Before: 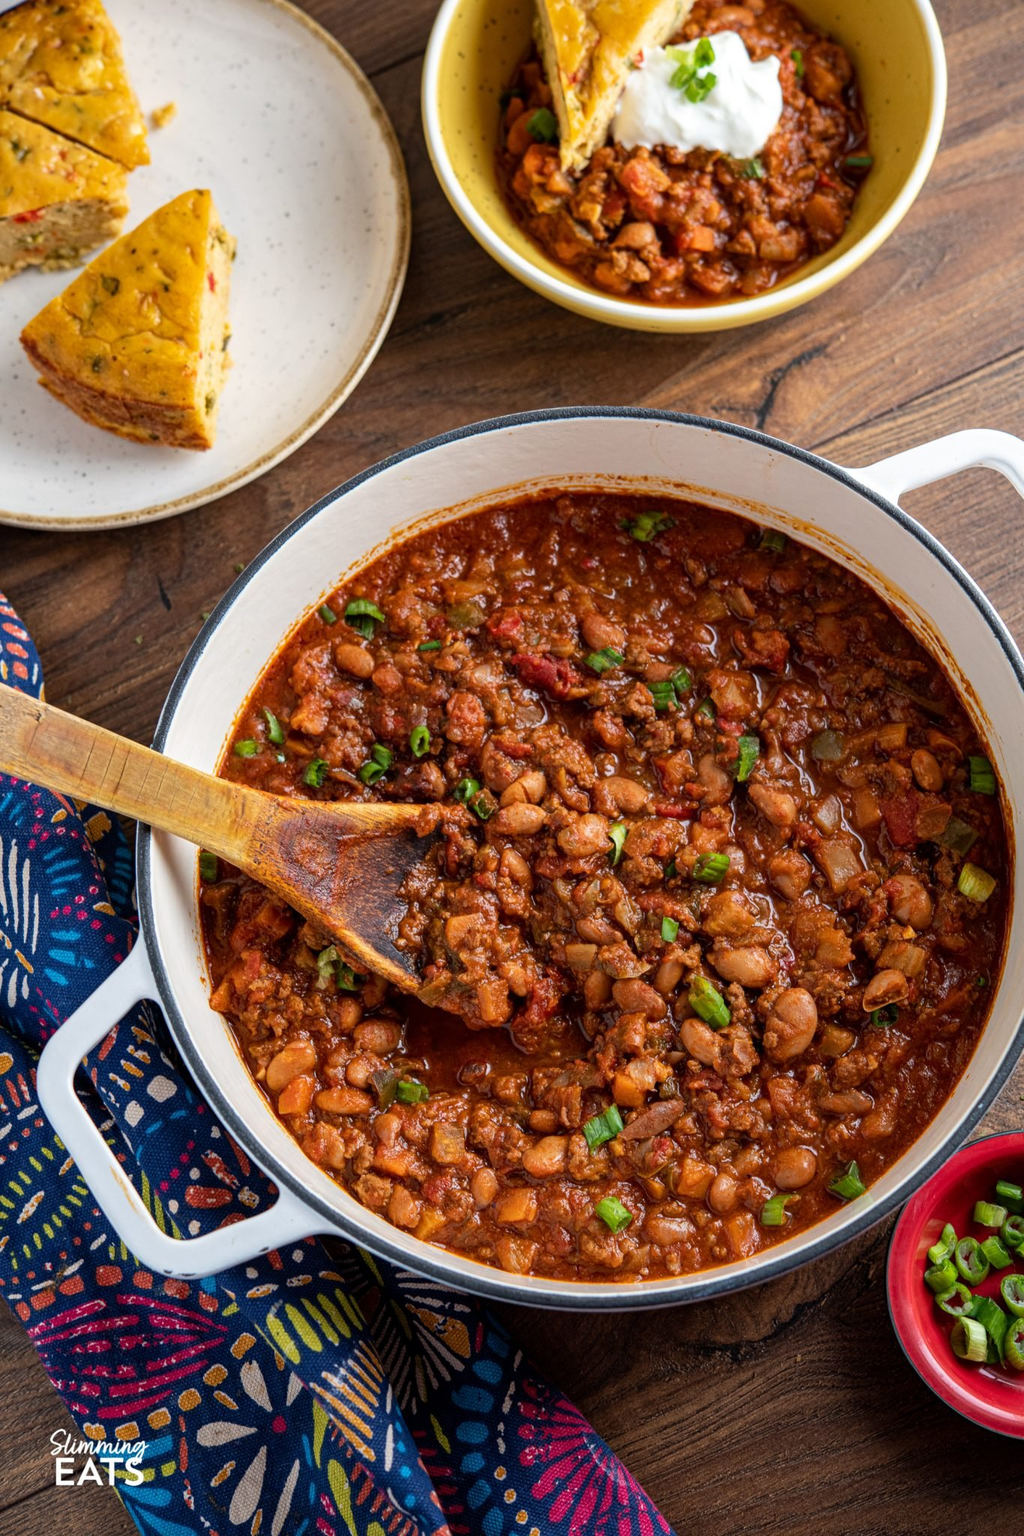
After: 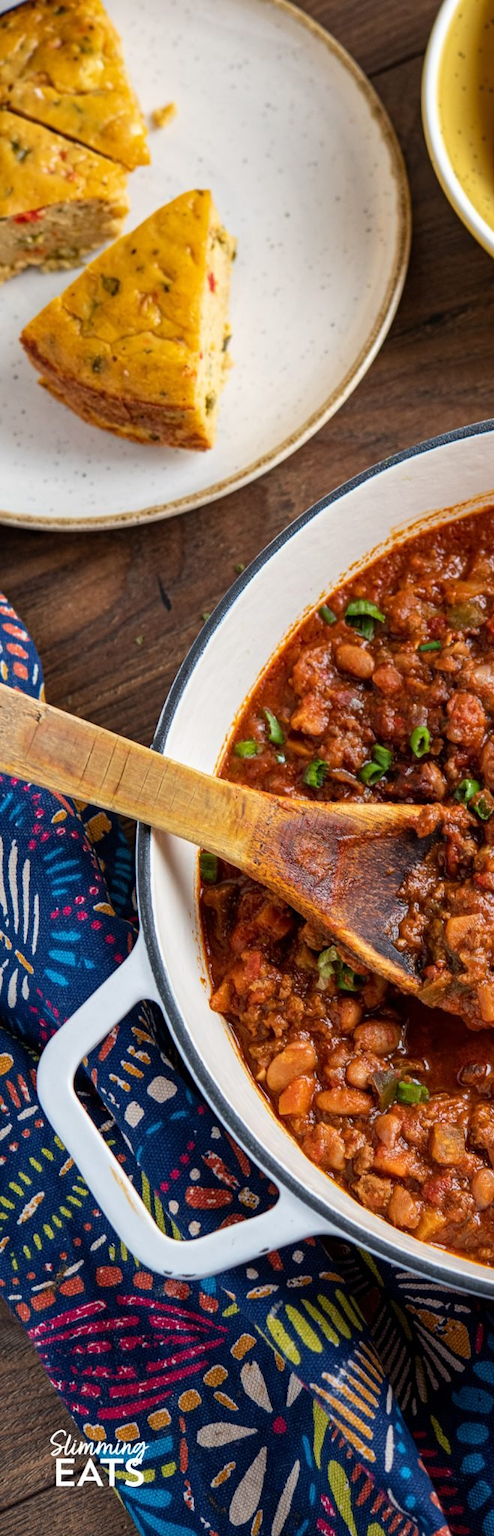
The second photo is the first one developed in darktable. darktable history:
crop and rotate: left 0.004%, top 0%, right 51.674%
